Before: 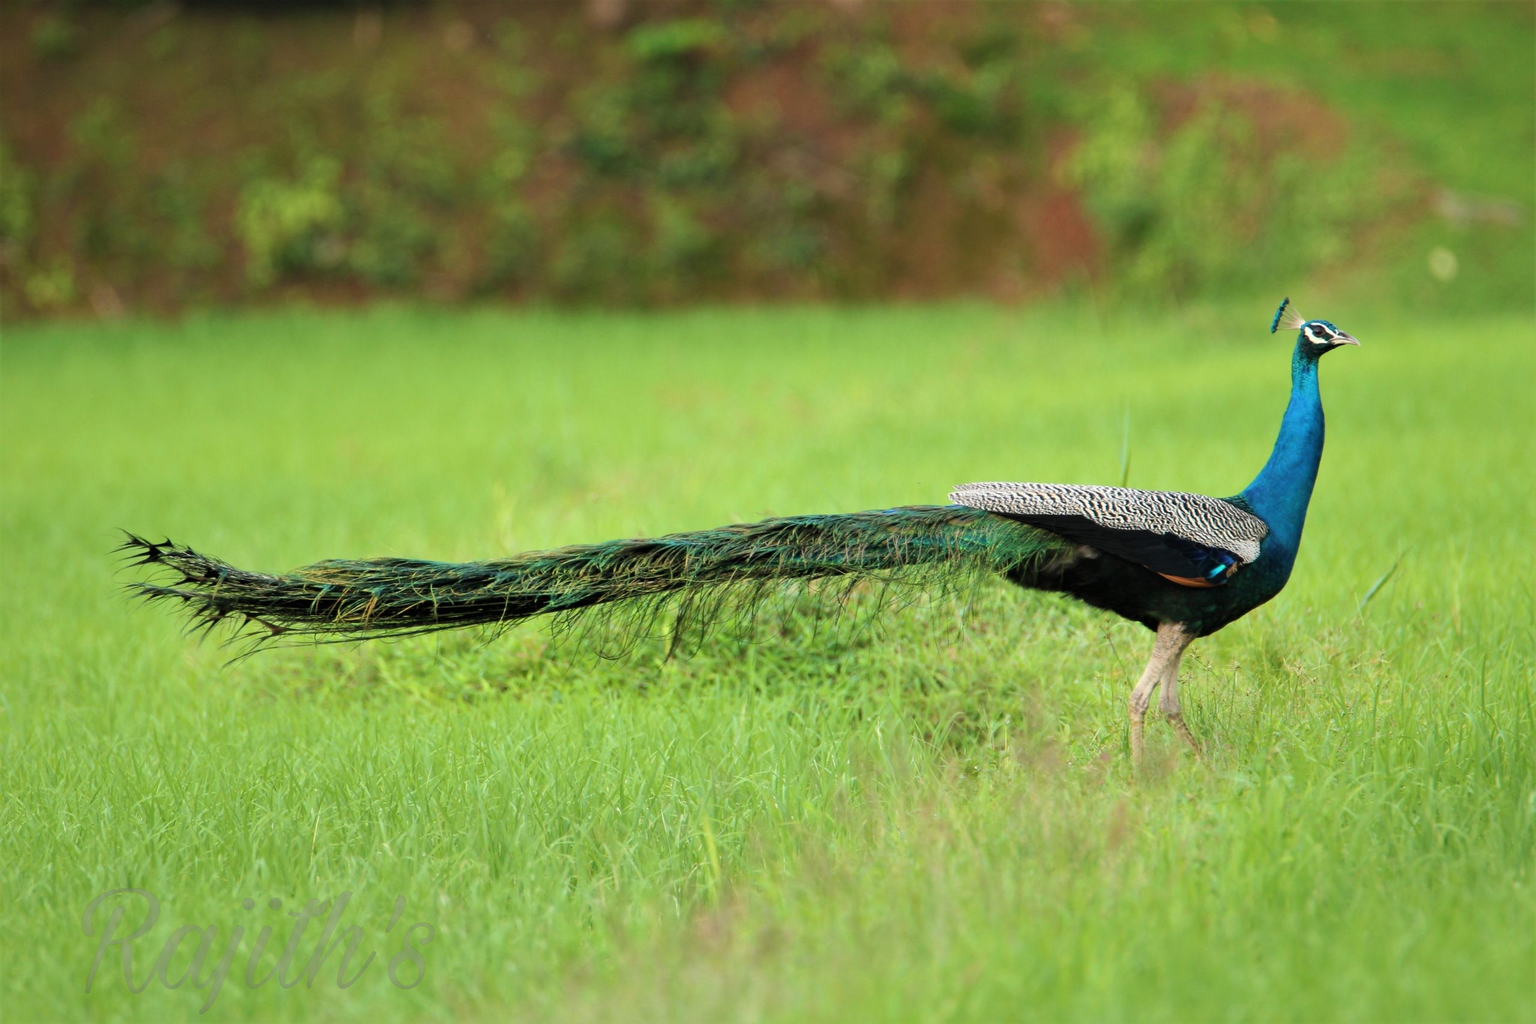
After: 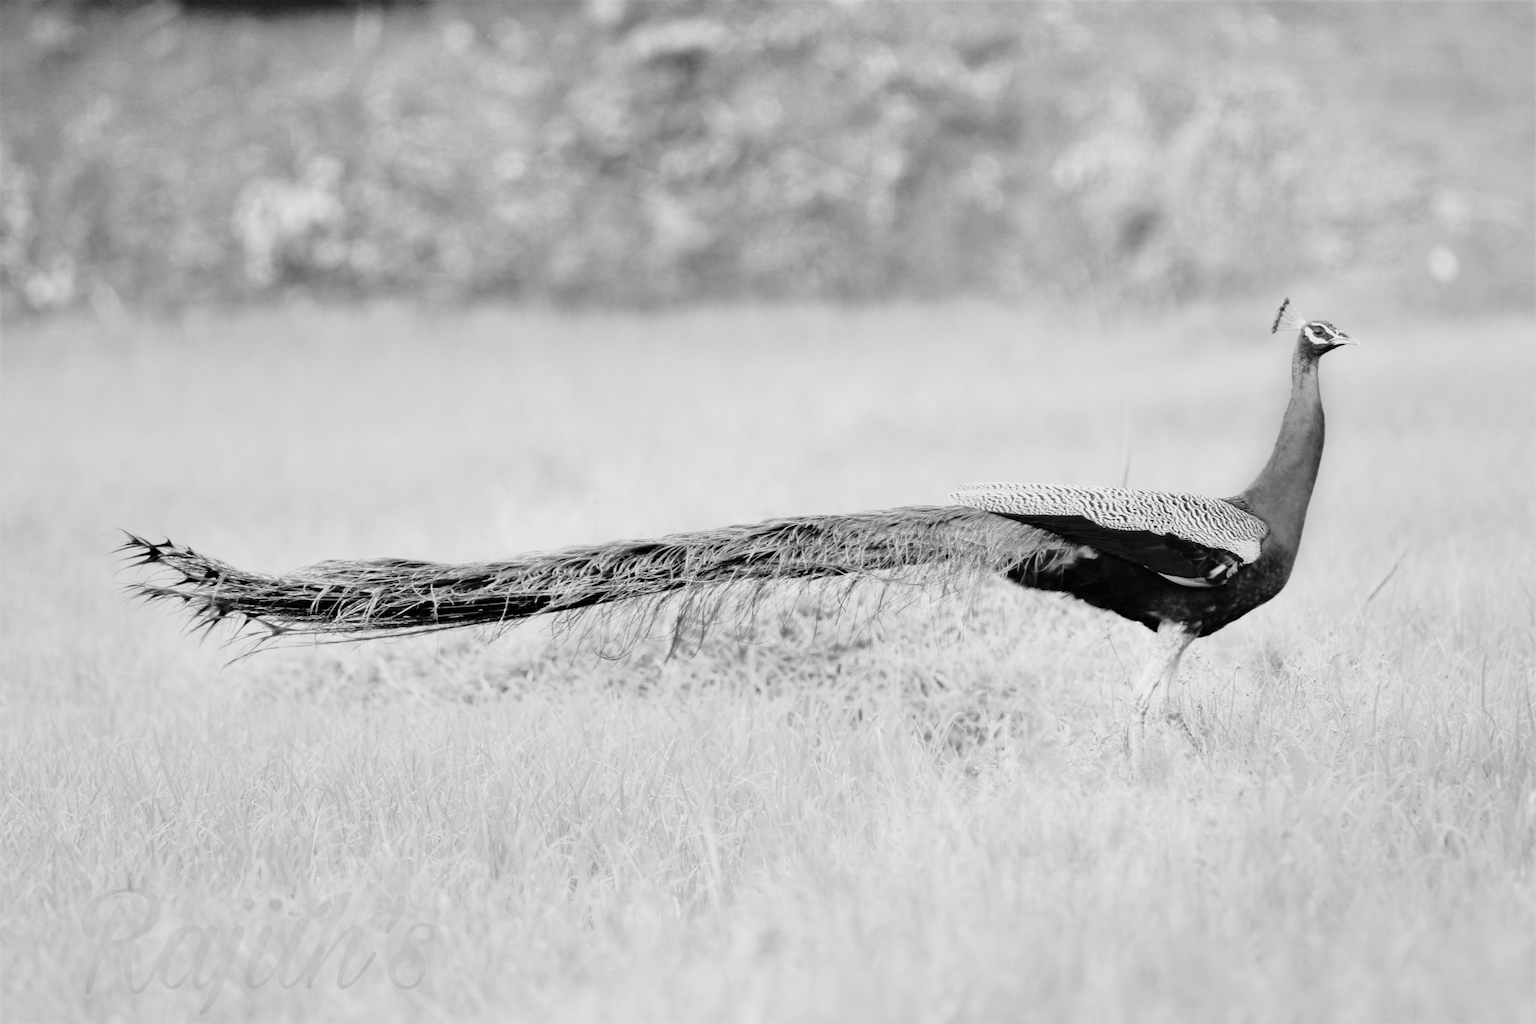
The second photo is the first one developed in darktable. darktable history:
tone equalizer: -7 EV 0.15 EV, -6 EV 0.6 EV, -5 EV 1.15 EV, -4 EV 1.33 EV, -3 EV 1.15 EV, -2 EV 0.6 EV, -1 EV 0.15 EV, mask exposure compensation -0.5 EV
monochrome: a 26.22, b 42.67, size 0.8
base curve: curves: ch0 [(0, 0) (0.028, 0.03) (0.121, 0.232) (0.46, 0.748) (0.859, 0.968) (1, 1)], preserve colors none
